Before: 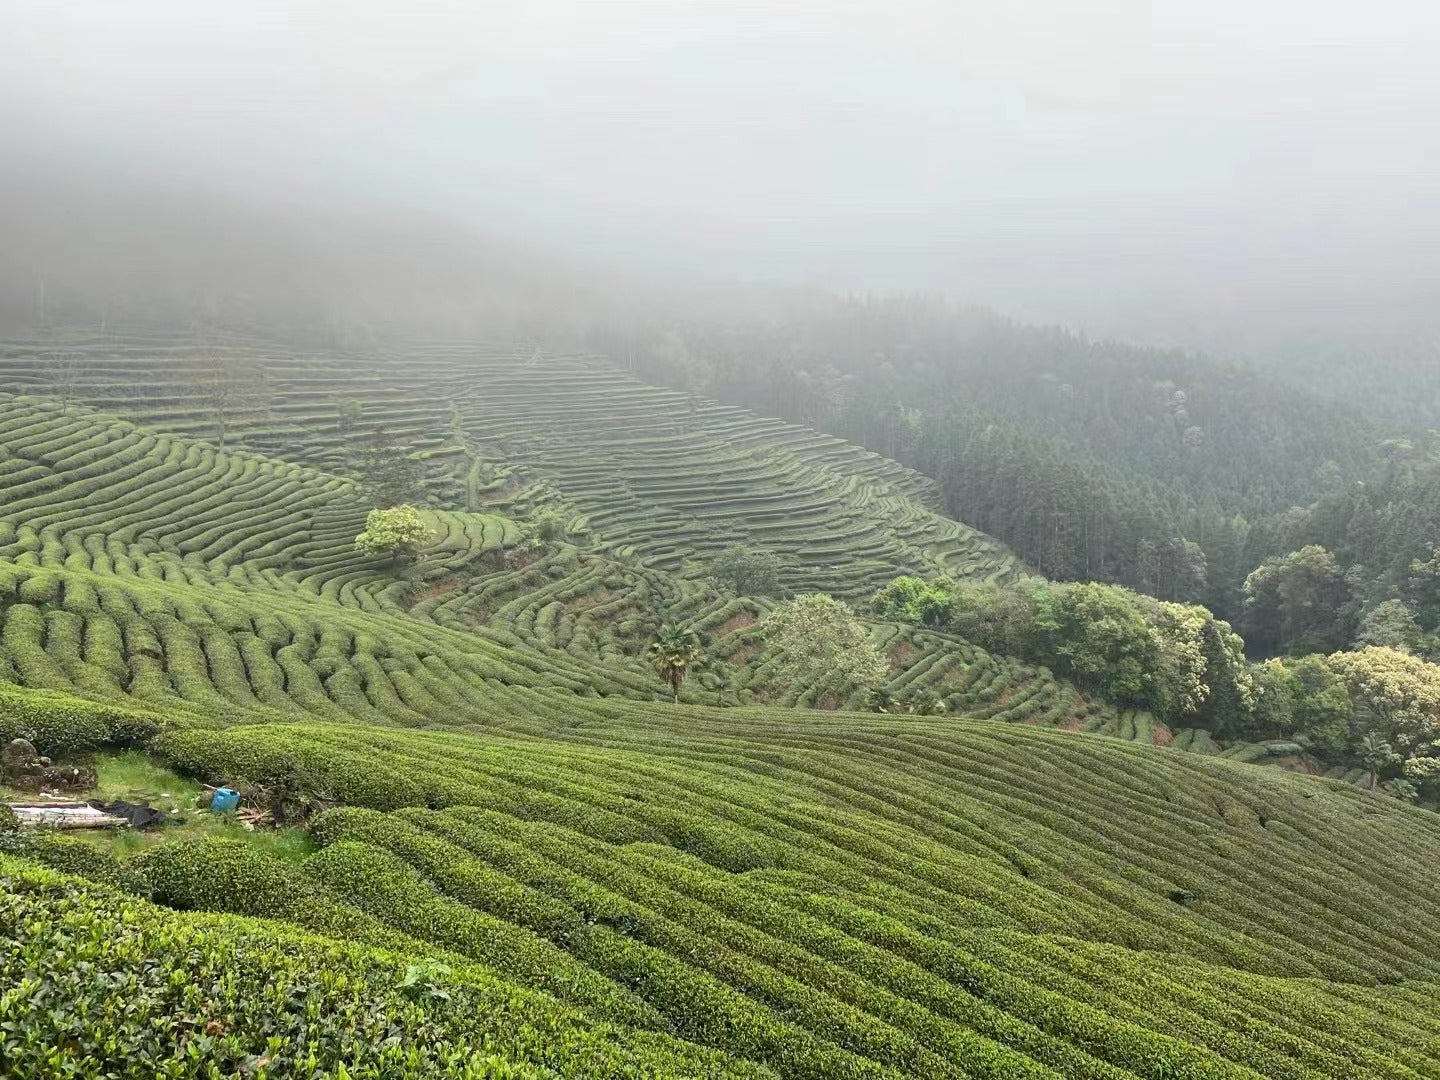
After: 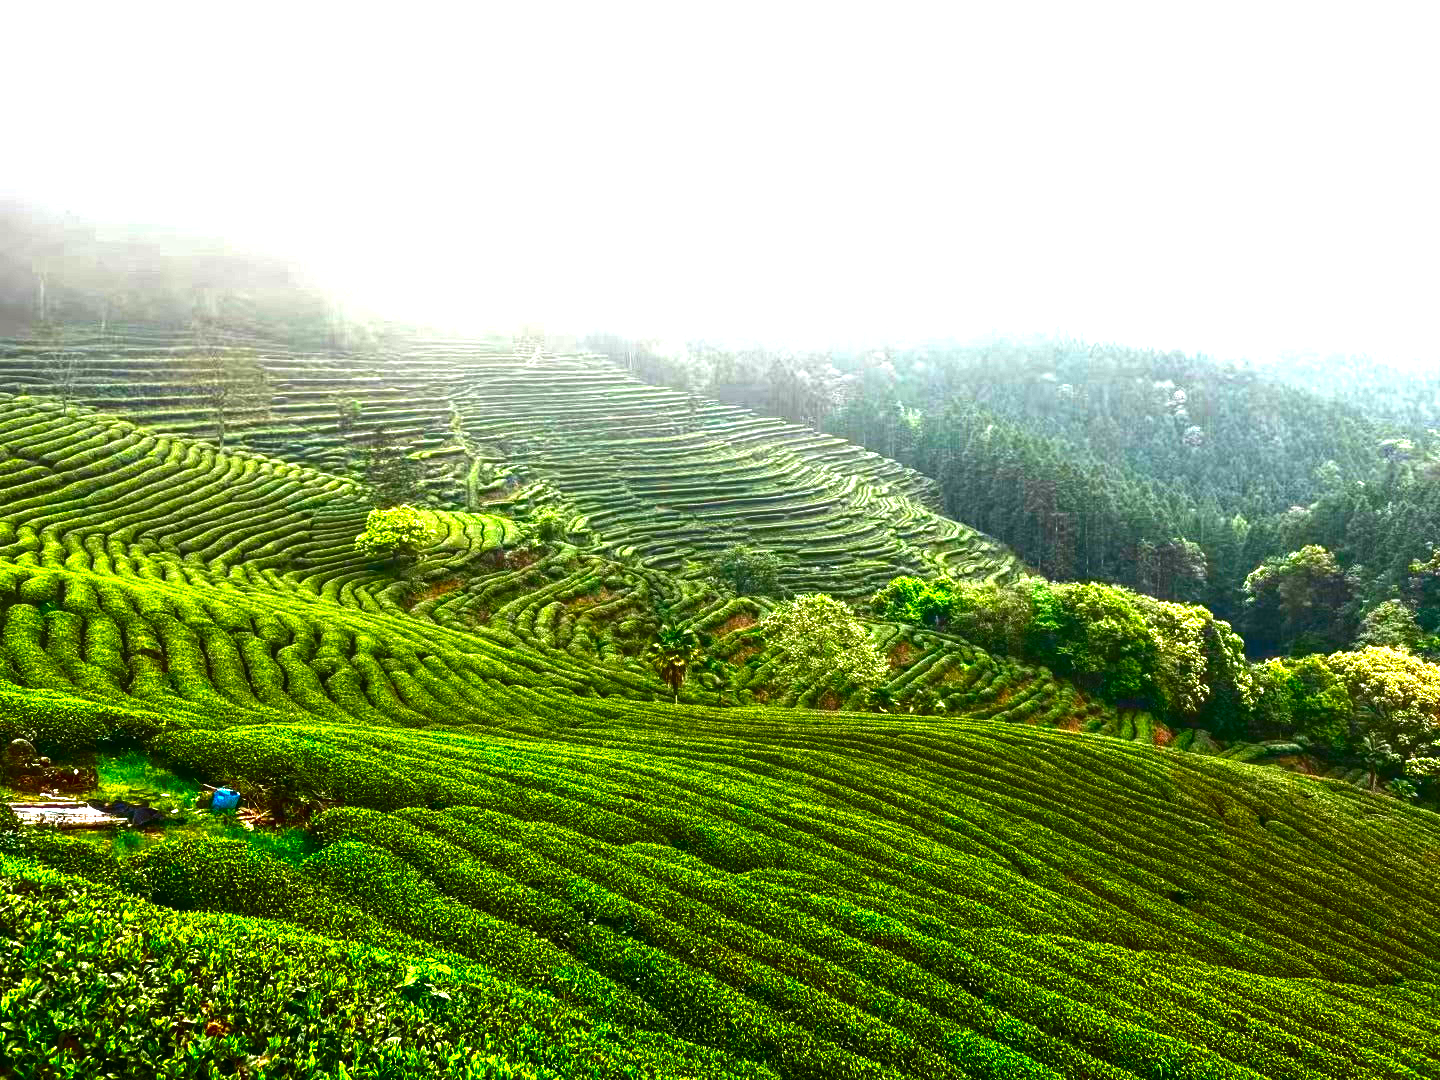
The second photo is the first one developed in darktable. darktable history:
local contrast: on, module defaults
color balance rgb: perceptual saturation grading › global saturation 20%, global vibrance 20%
exposure: exposure 1.061 EV, compensate highlight preservation false
contrast brightness saturation: brightness -1, saturation 1
